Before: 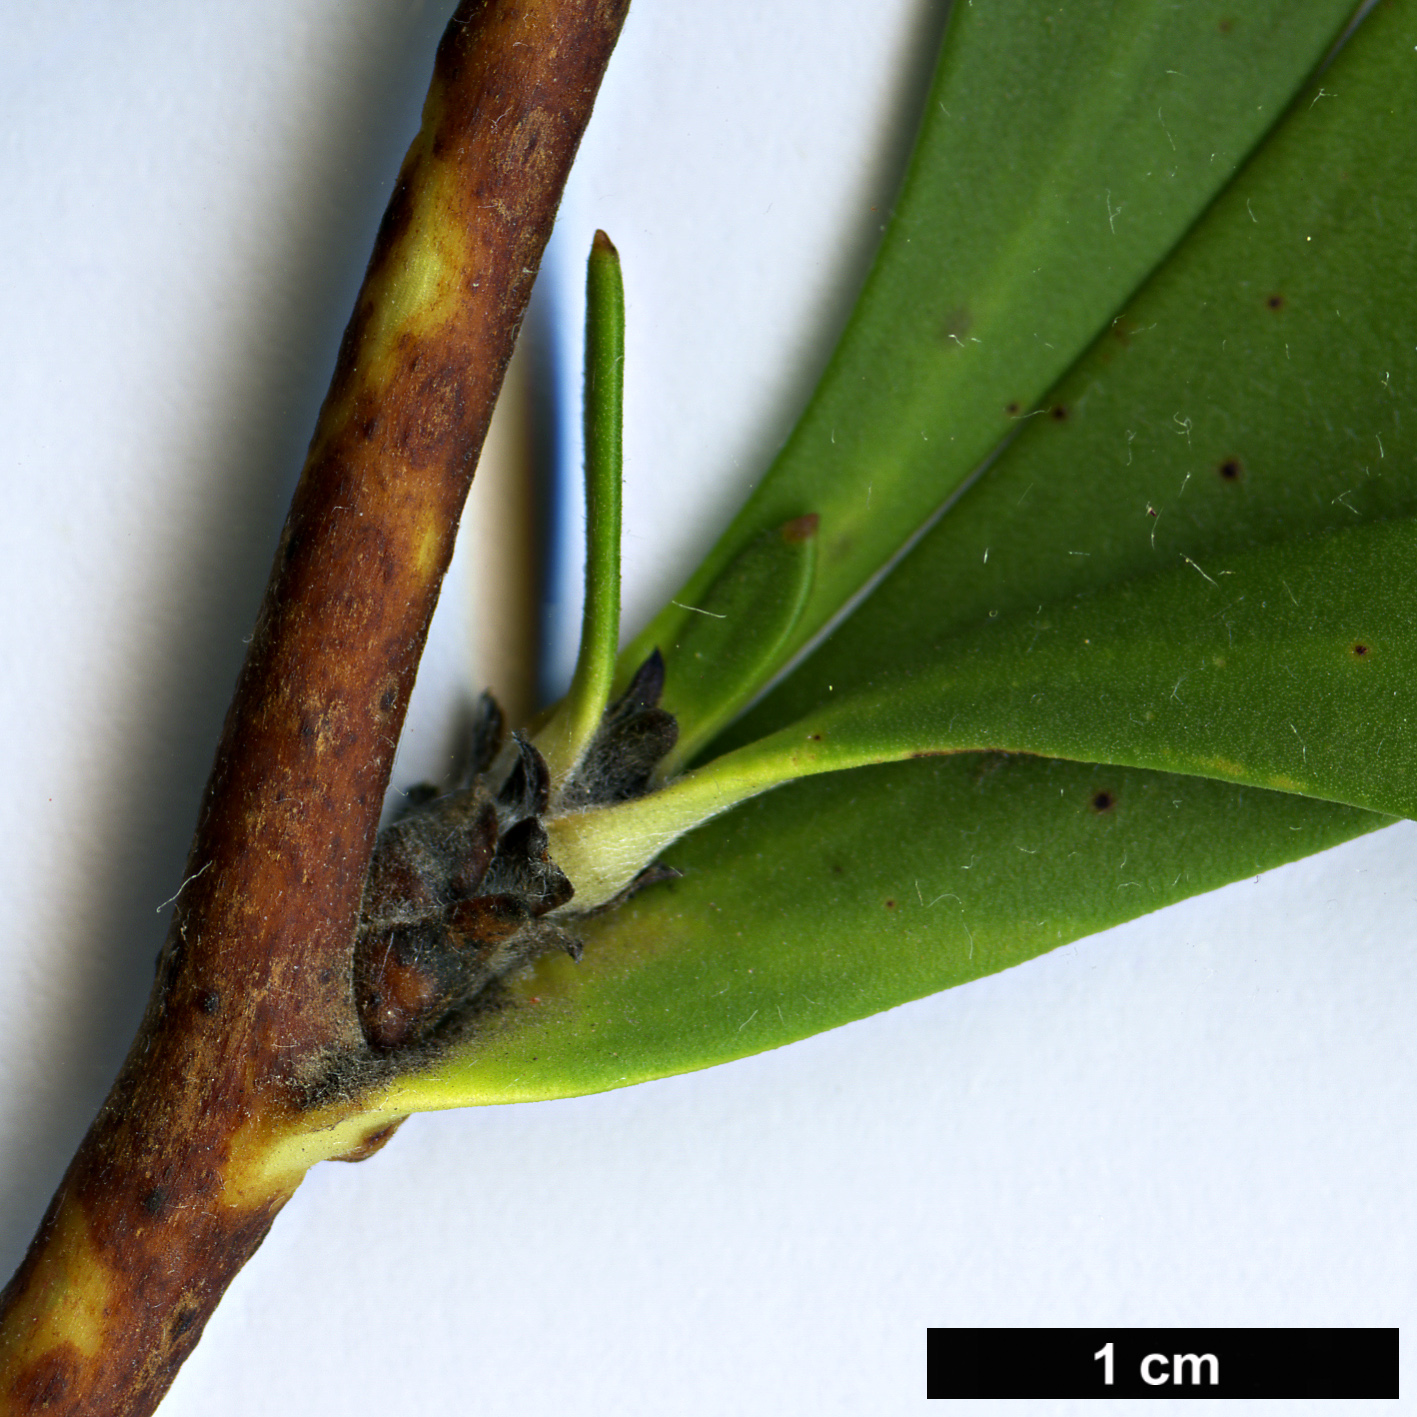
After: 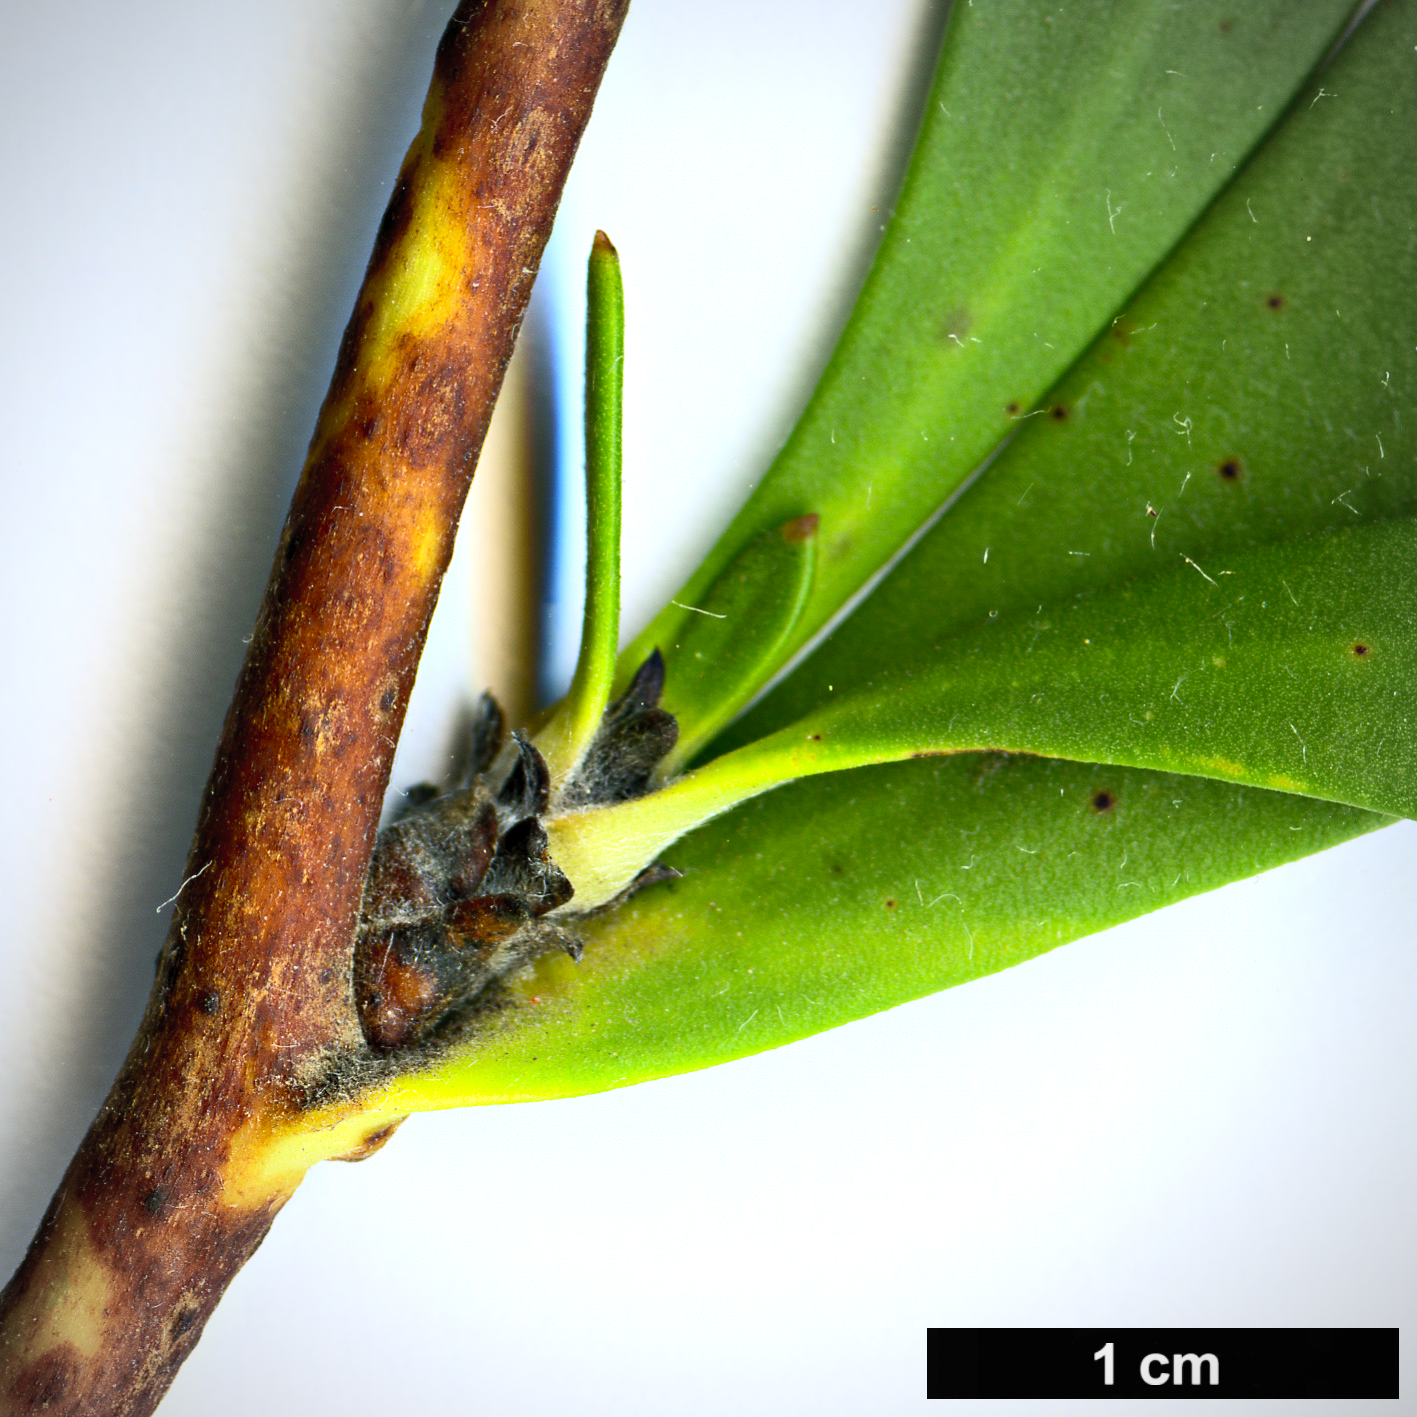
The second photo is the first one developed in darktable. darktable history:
tone equalizer: -8 EV -0.417 EV, -7 EV -0.389 EV, -6 EV -0.333 EV, -5 EV -0.222 EV, -3 EV 0.222 EV, -2 EV 0.333 EV, -1 EV 0.389 EV, +0 EV 0.417 EV, edges refinement/feathering 500, mask exposure compensation -1.57 EV, preserve details no
contrast brightness saturation: contrast 0.24, brightness 0.26, saturation 0.39
vignetting: fall-off radius 60.65%
